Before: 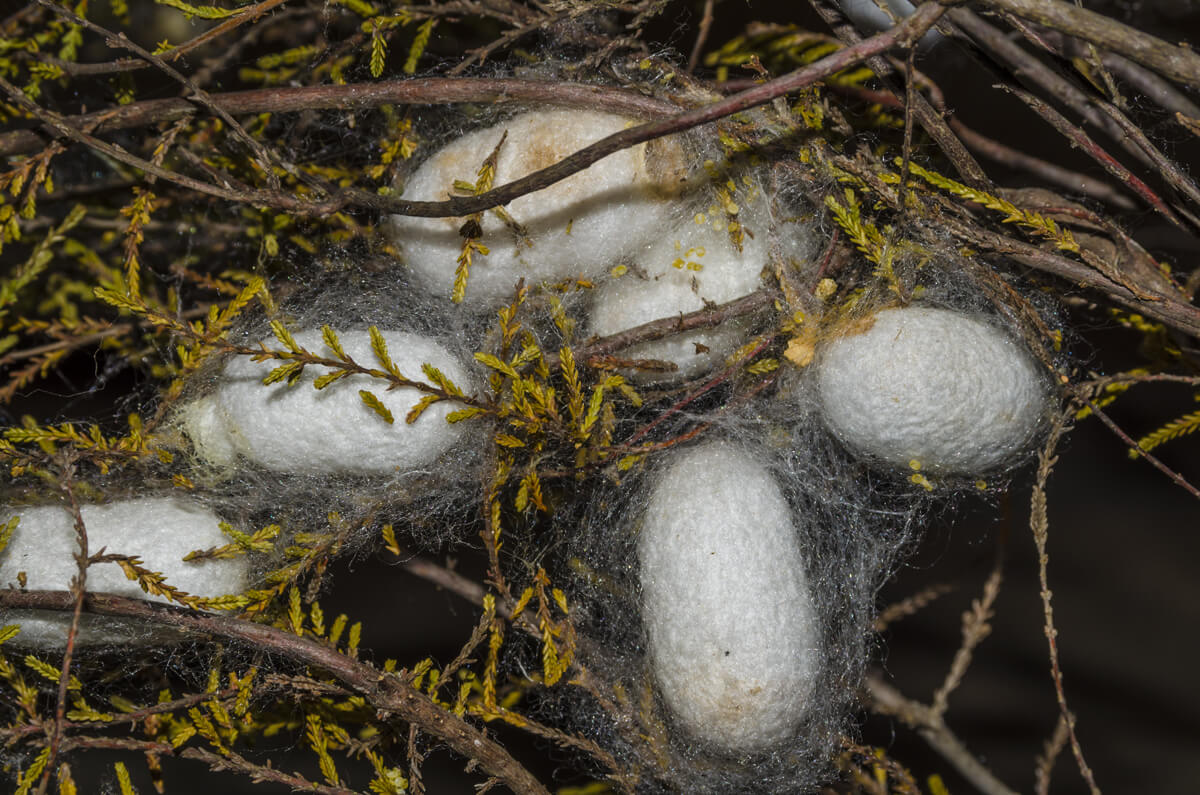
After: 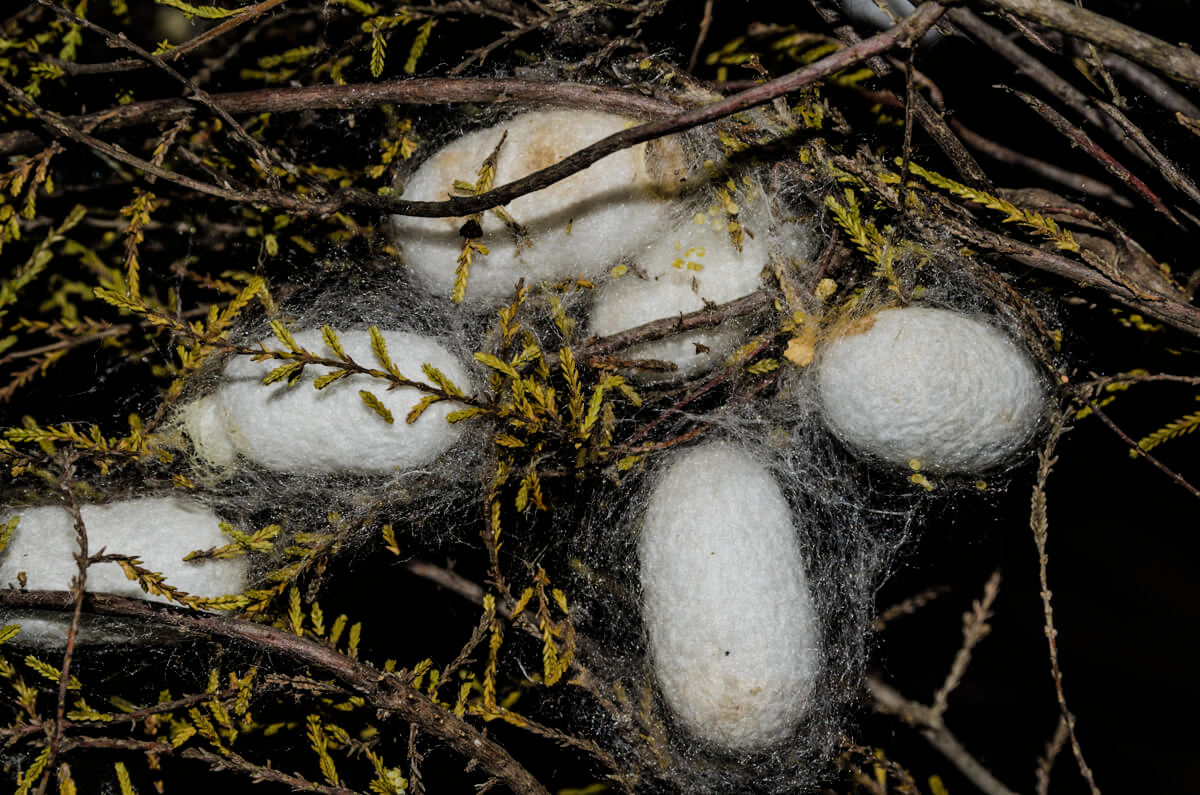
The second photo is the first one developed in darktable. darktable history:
filmic rgb: black relative exposure -5 EV, hardness 2.88, contrast 1.3
color balance rgb: on, module defaults
